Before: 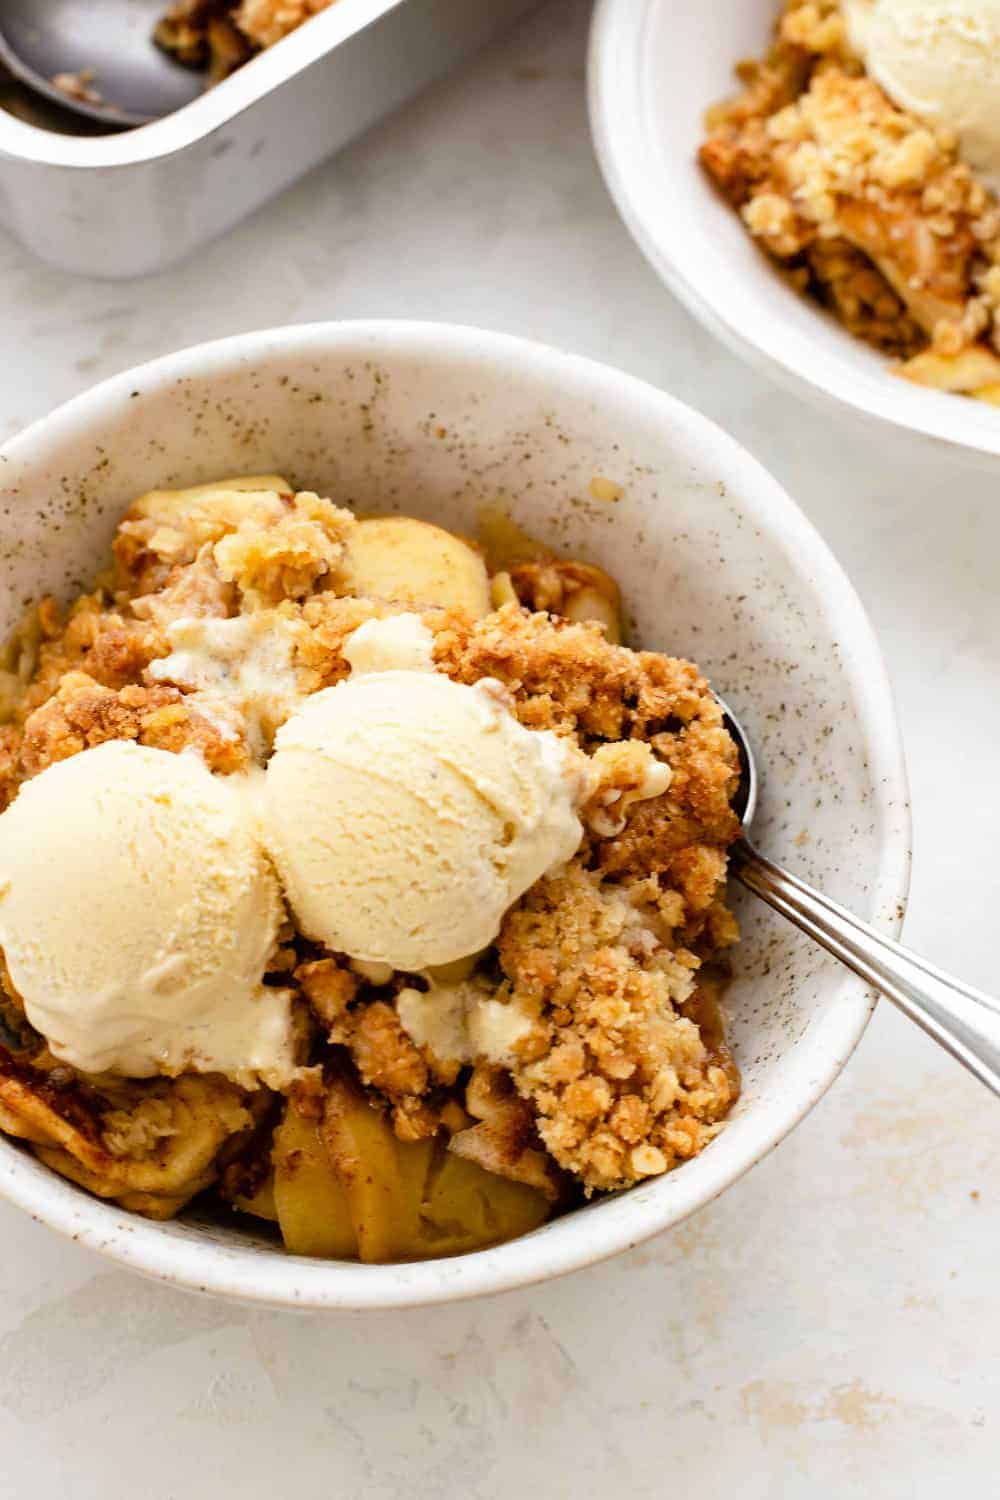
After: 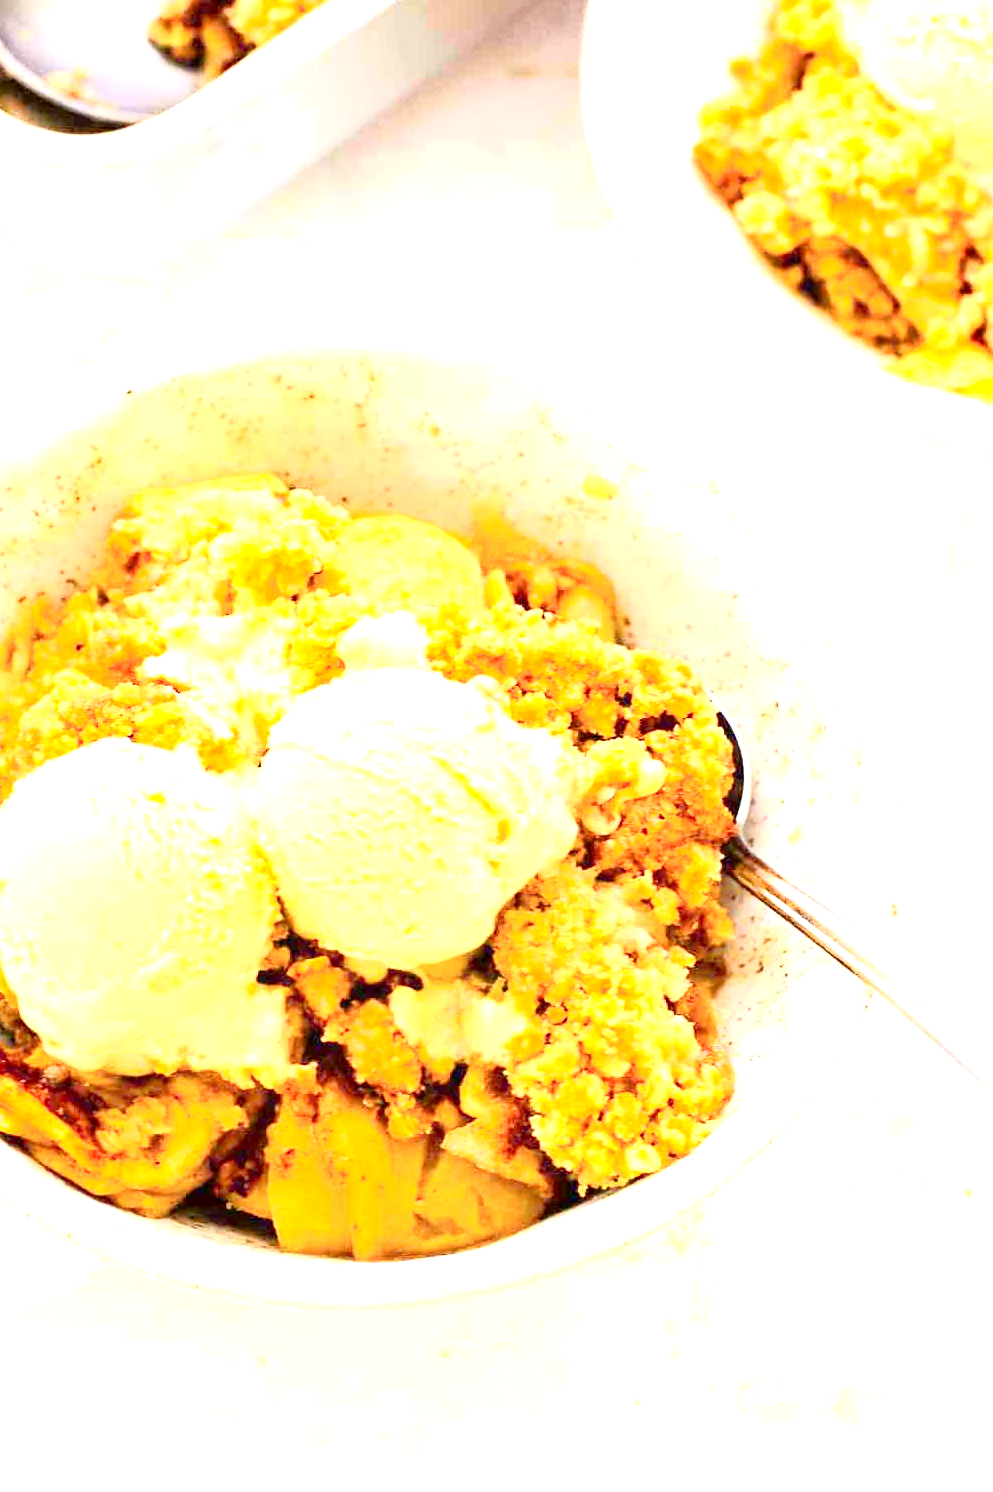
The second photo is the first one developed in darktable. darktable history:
crop and rotate: left 0.614%, top 0.179%, bottom 0.309%
exposure: black level correction 0, exposure 2.138 EV, compensate exposure bias true, compensate highlight preservation false
tone equalizer: -7 EV 0.15 EV, -6 EV 0.6 EV, -5 EV 1.15 EV, -4 EV 1.33 EV, -3 EV 1.15 EV, -2 EV 0.6 EV, -1 EV 0.15 EV, mask exposure compensation -0.5 EV
contrast brightness saturation: contrast 0.39, brightness 0.1
color correction: saturation 1.11
